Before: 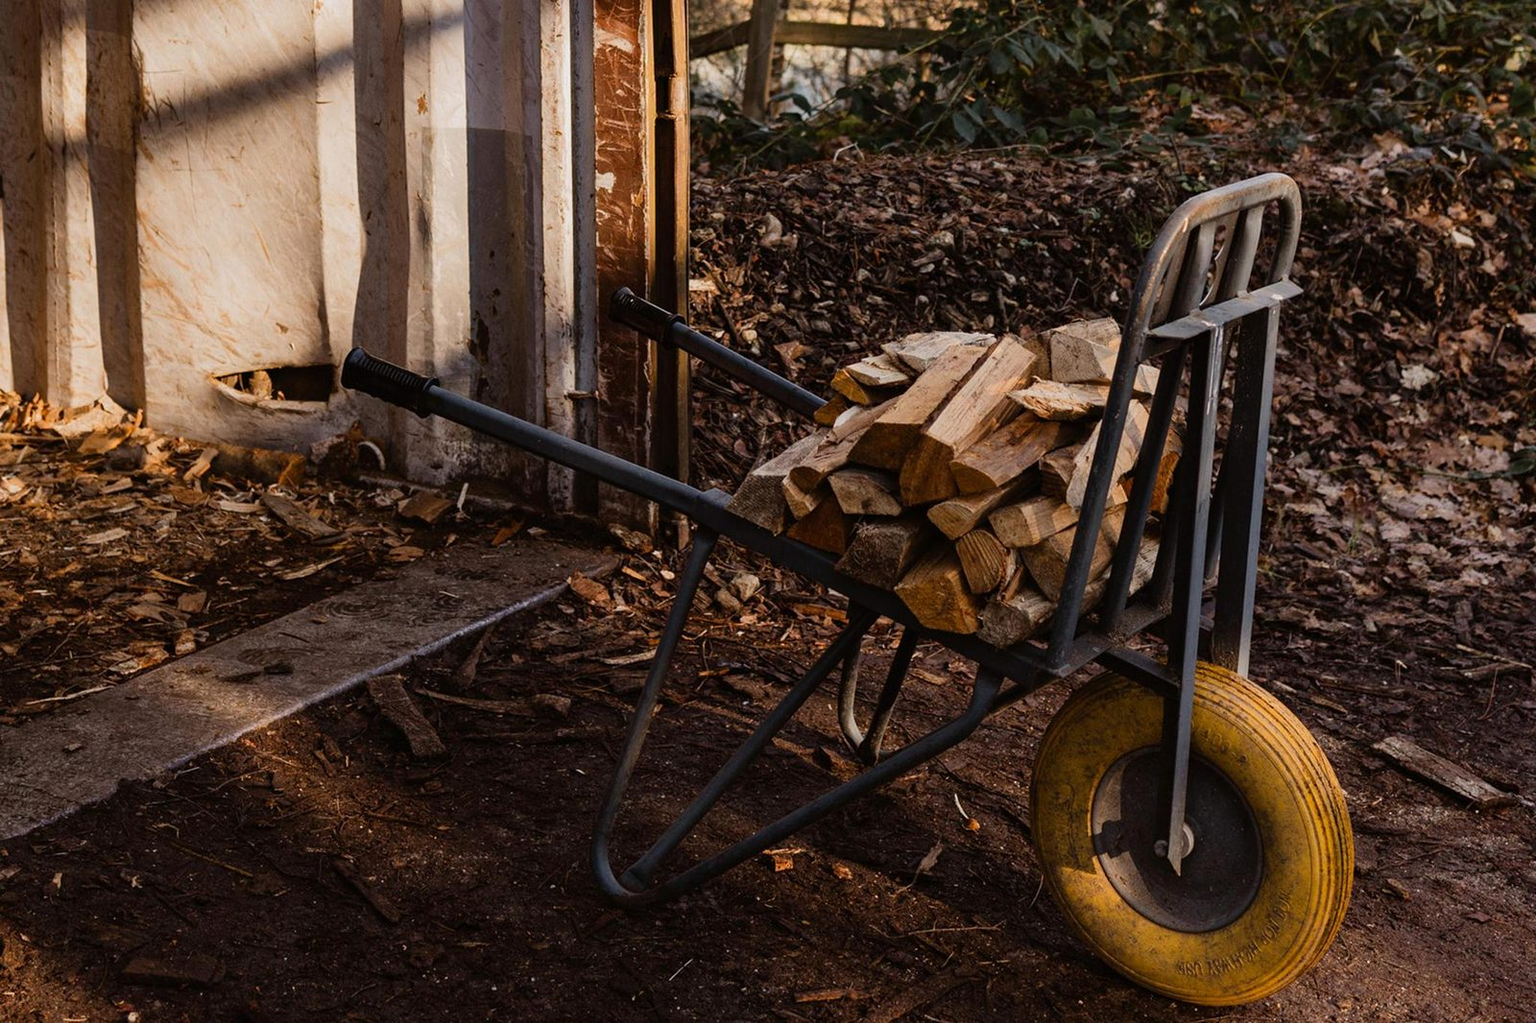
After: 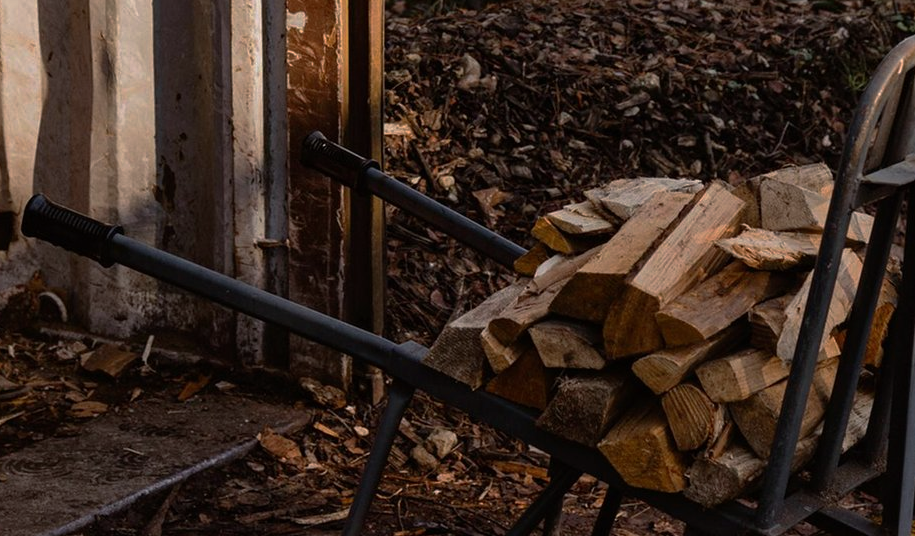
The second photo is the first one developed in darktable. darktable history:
crop: left 20.904%, top 15.776%, right 21.868%, bottom 33.901%
base curve: curves: ch0 [(0, 0) (0.595, 0.418) (1, 1)], preserve colors none
